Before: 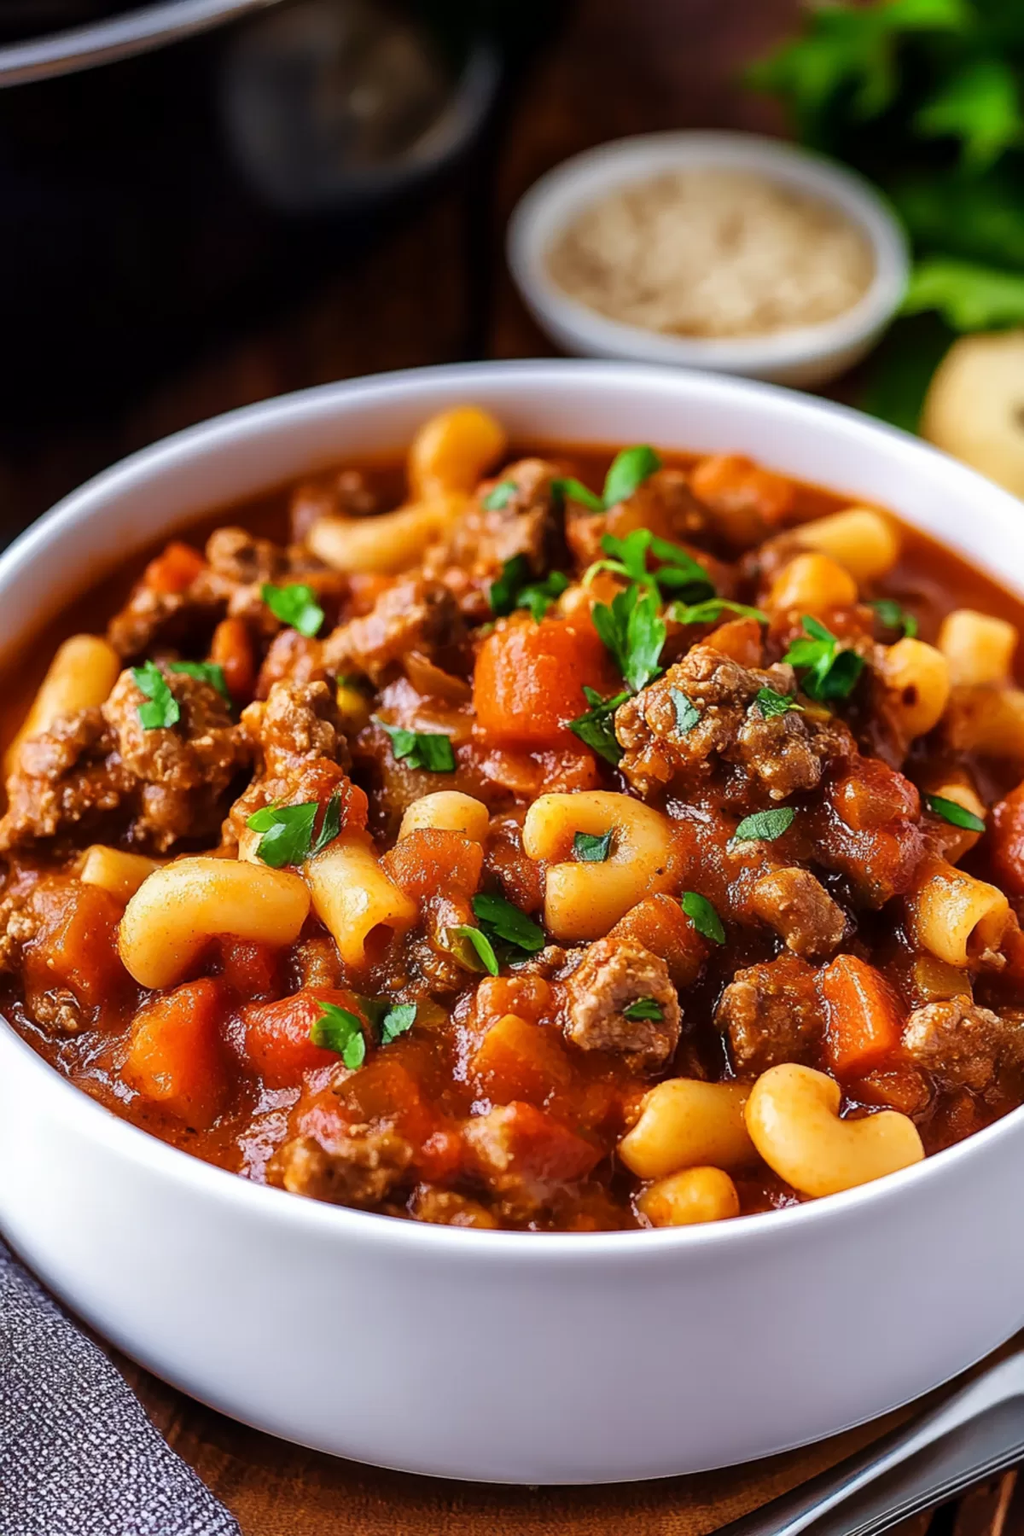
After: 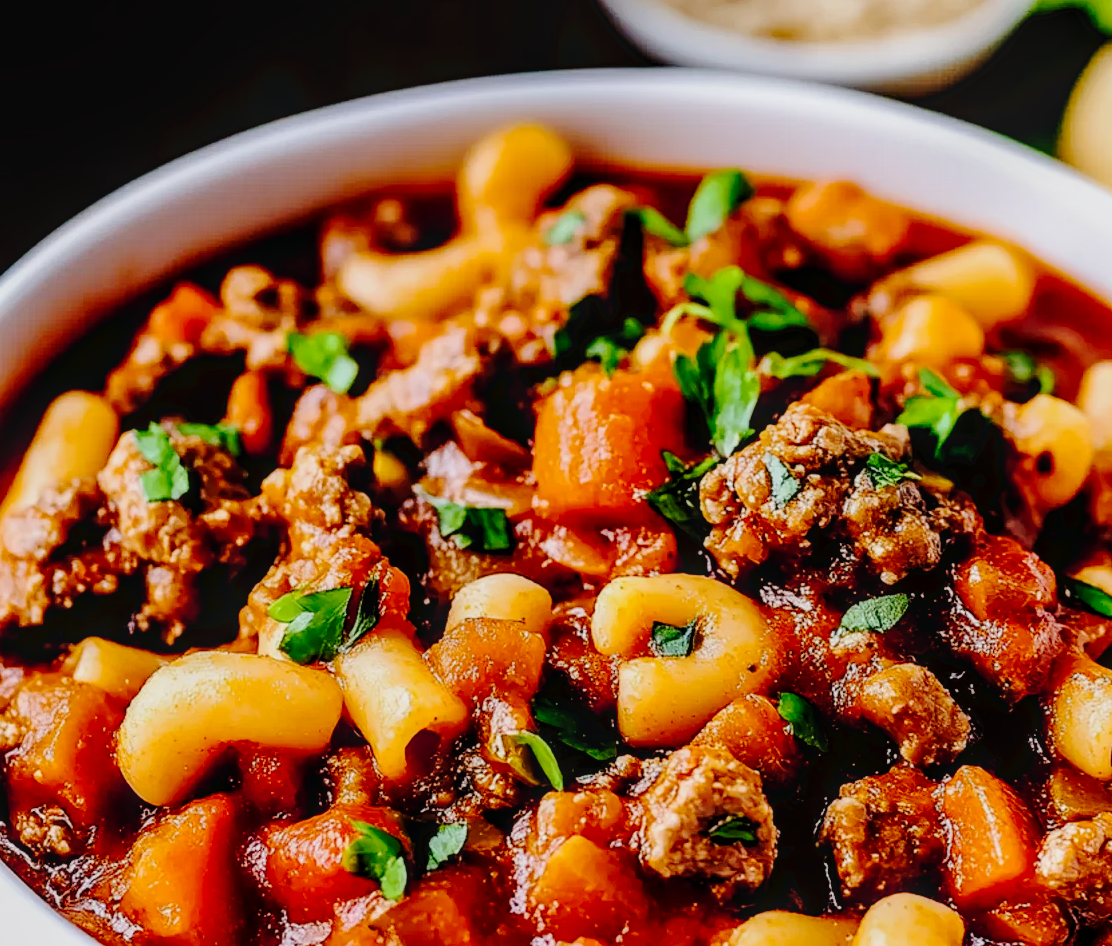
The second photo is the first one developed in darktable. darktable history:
filmic rgb: black relative exposure -5.04 EV, white relative exposure 3.96 EV, hardness 2.88, contrast 1.299
exposure: exposure -0.069 EV, compensate highlight preservation false
tone equalizer: on, module defaults
color correction: highlights a* 0.061, highlights b* -0.675
tone curve: curves: ch0 [(0, 0) (0.003, 0.026) (0.011, 0.025) (0.025, 0.022) (0.044, 0.022) (0.069, 0.028) (0.1, 0.041) (0.136, 0.062) (0.177, 0.103) (0.224, 0.167) (0.277, 0.242) (0.335, 0.343) (0.399, 0.452) (0.468, 0.539) (0.543, 0.614) (0.623, 0.683) (0.709, 0.749) (0.801, 0.827) (0.898, 0.918) (1, 1)], preserve colors none
local contrast: on, module defaults
crop: left 1.778%, top 19.64%, right 5.482%, bottom 27.803%
